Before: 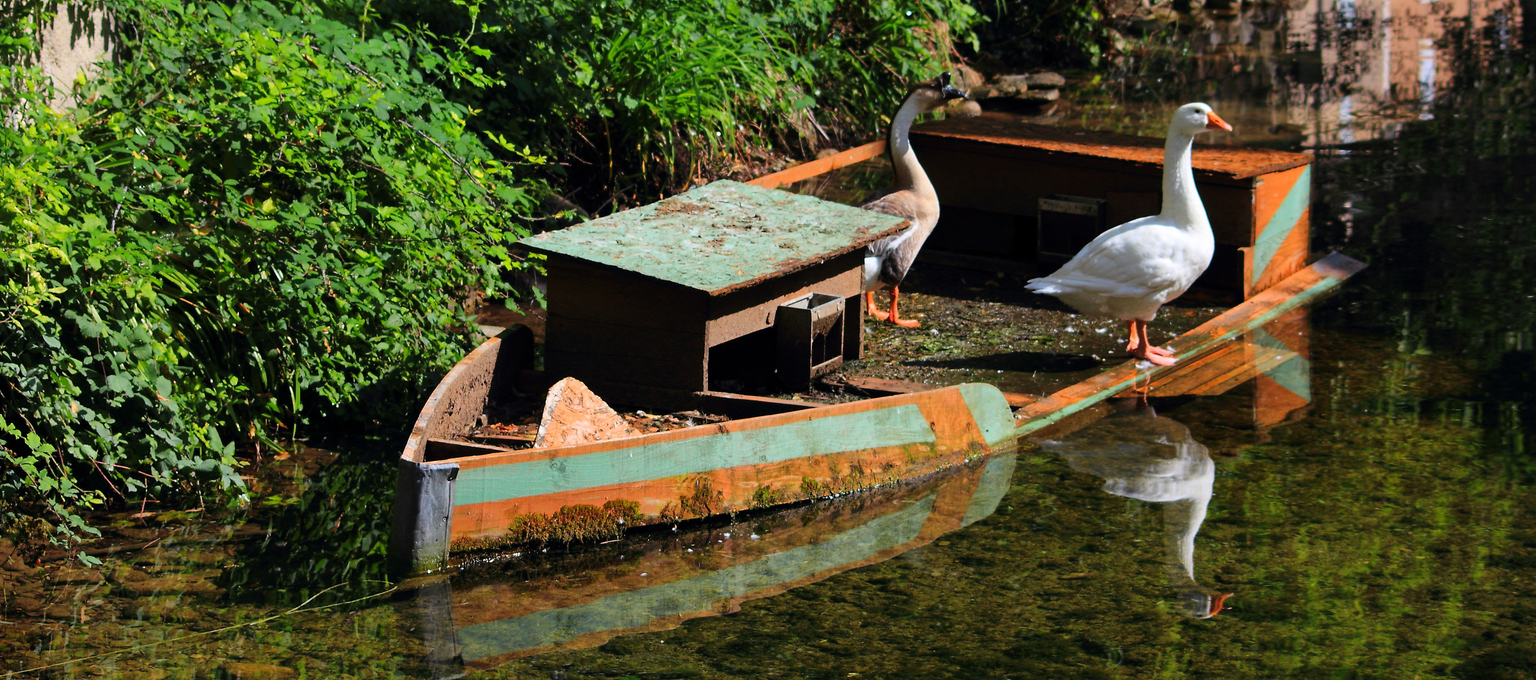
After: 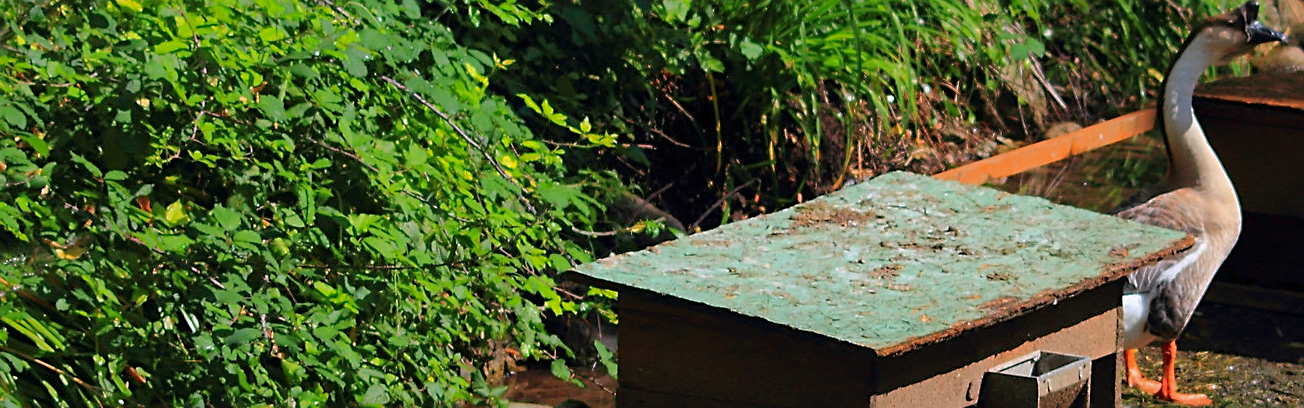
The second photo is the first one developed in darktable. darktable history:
shadows and highlights: on, module defaults
crop: left 10.316%, top 10.565%, right 36.221%, bottom 51.587%
sharpen: on, module defaults
